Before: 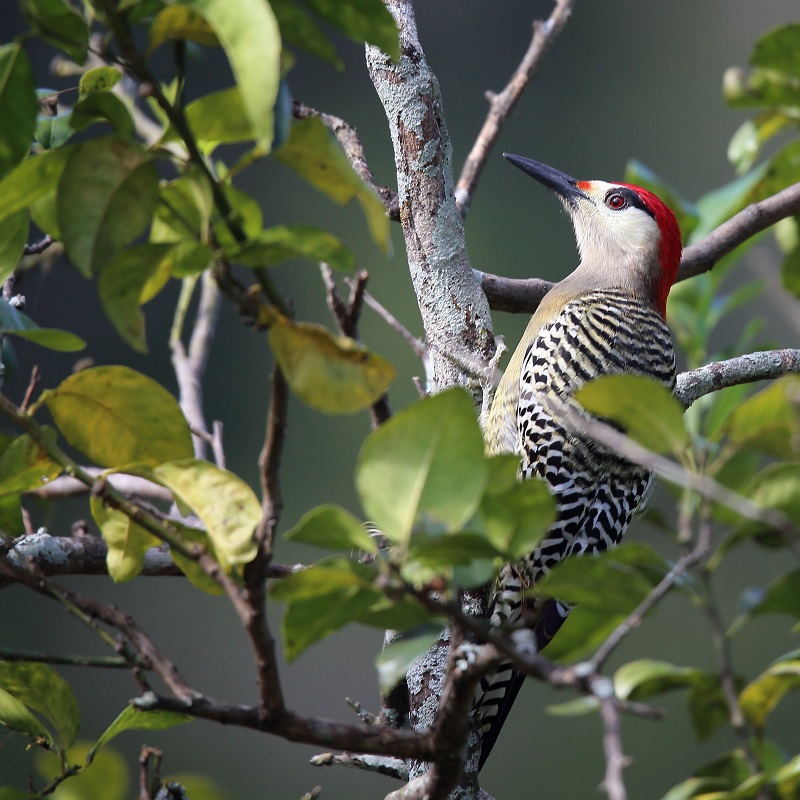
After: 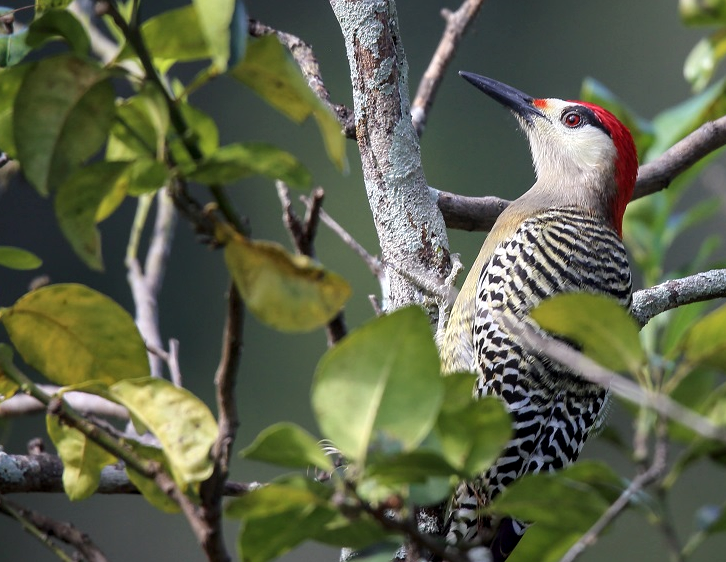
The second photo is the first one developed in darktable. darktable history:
crop: left 5.596%, top 10.314%, right 3.534%, bottom 19.395%
local contrast: on, module defaults
